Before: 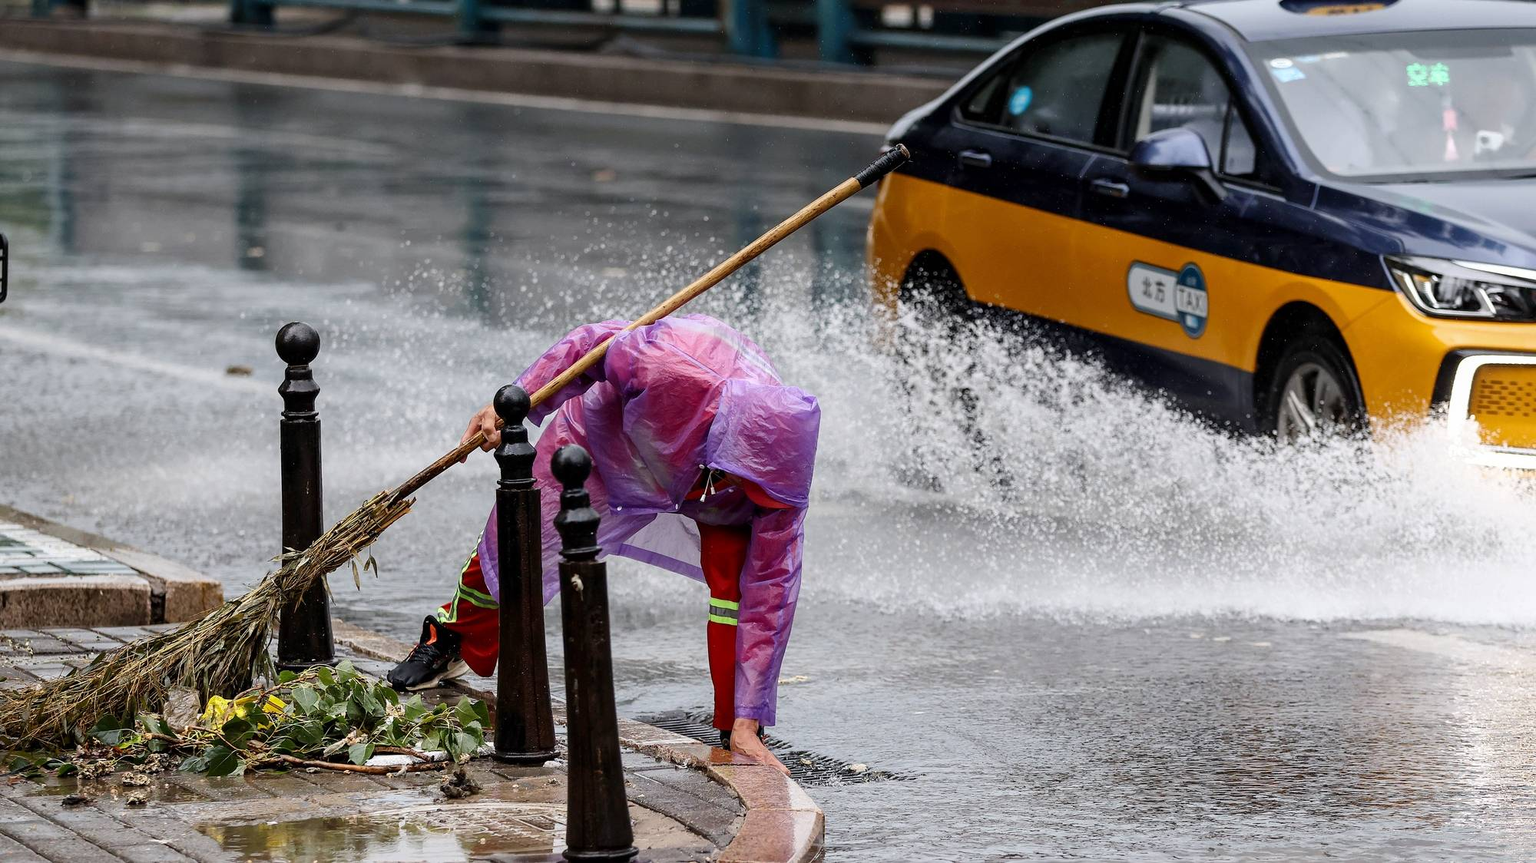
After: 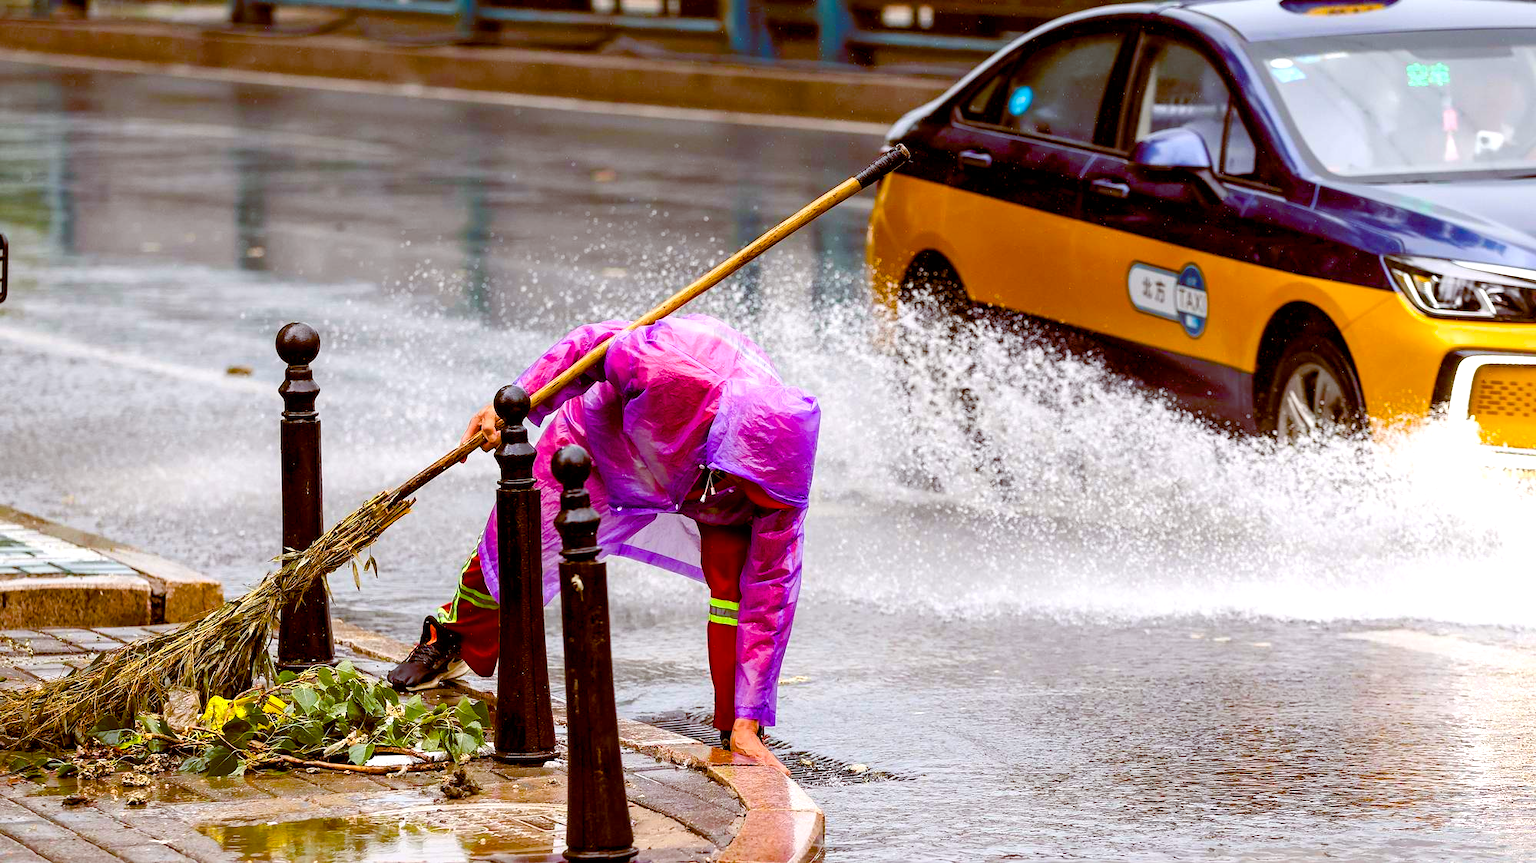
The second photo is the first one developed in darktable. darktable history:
exposure: black level correction 0, exposure 0.692 EV, compensate highlight preservation false
color balance rgb: global offset › chroma 0.406%, global offset › hue 32.41°, linear chroma grading › global chroma 39.578%, perceptual saturation grading › global saturation 20%, perceptual saturation grading › highlights -14.003%, perceptual saturation grading › shadows 49.926%, contrast -10.071%
